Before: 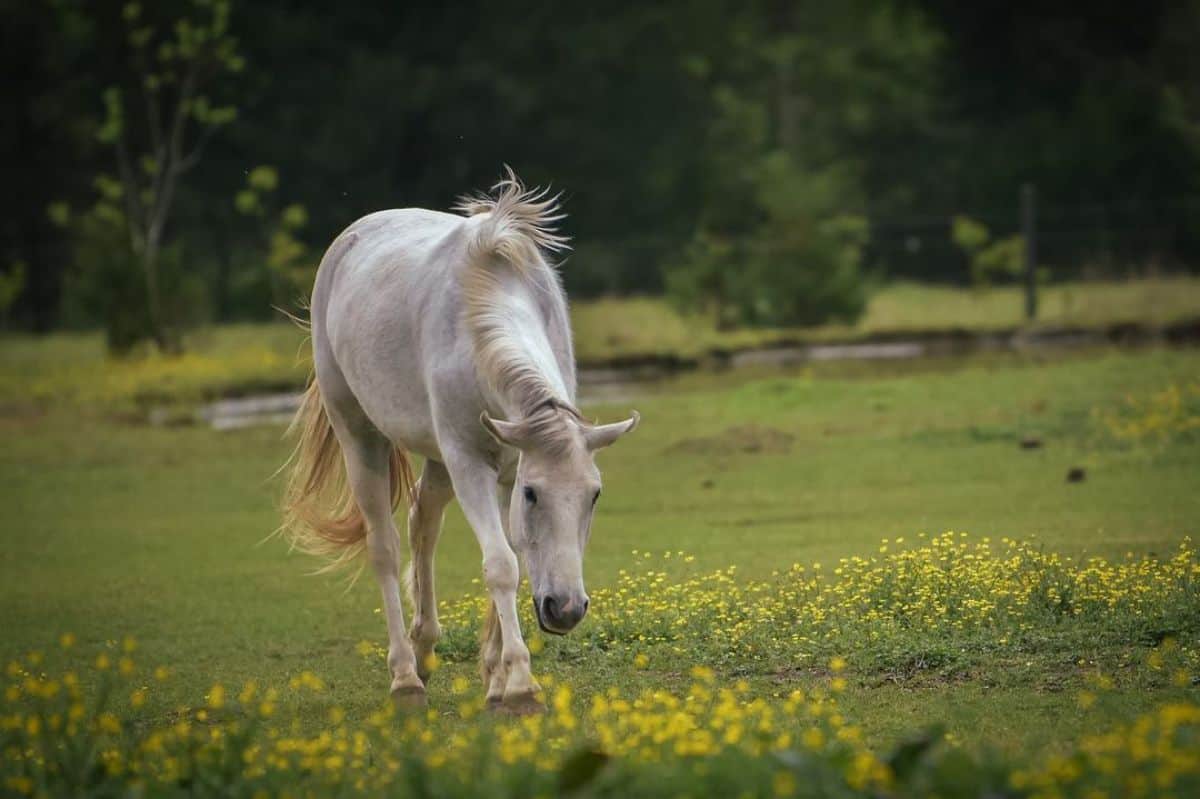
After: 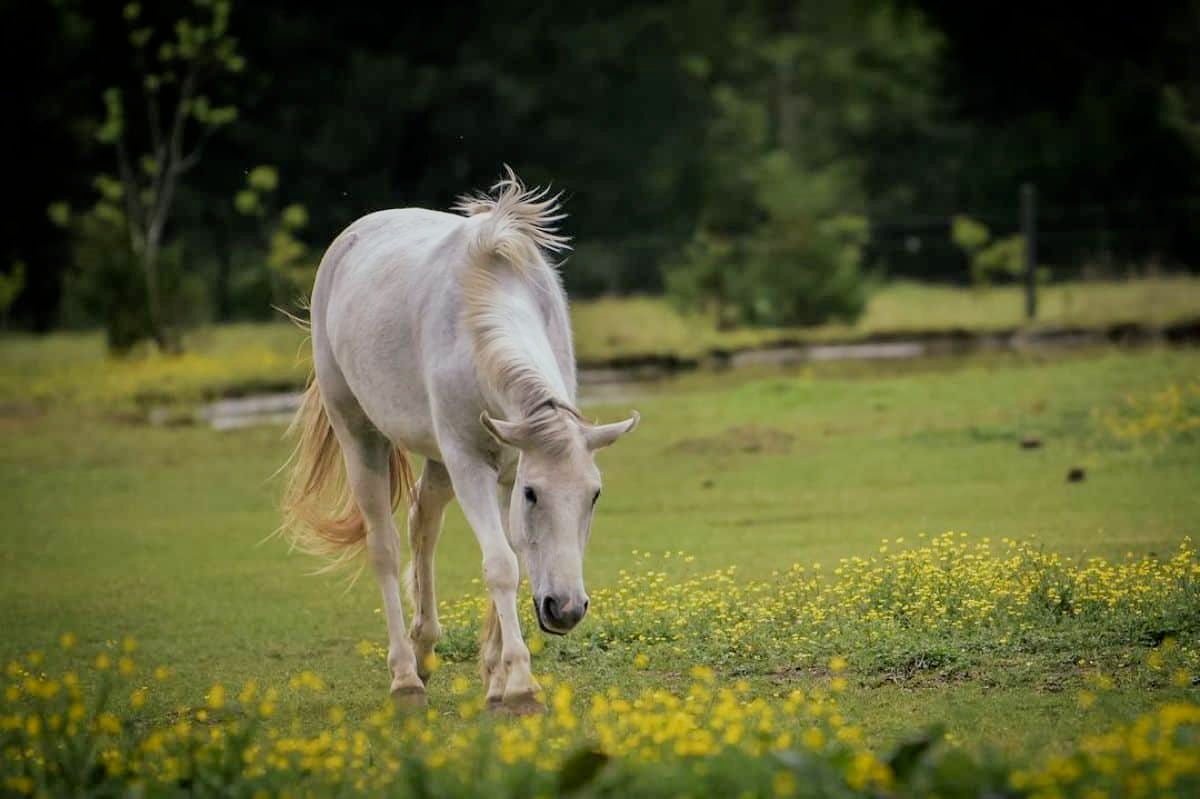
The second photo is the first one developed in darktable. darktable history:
filmic rgb: black relative exposure -7.65 EV, white relative exposure 4.56 EV, hardness 3.61
exposure: black level correction 0.005, exposure 0.421 EV, compensate highlight preservation false
